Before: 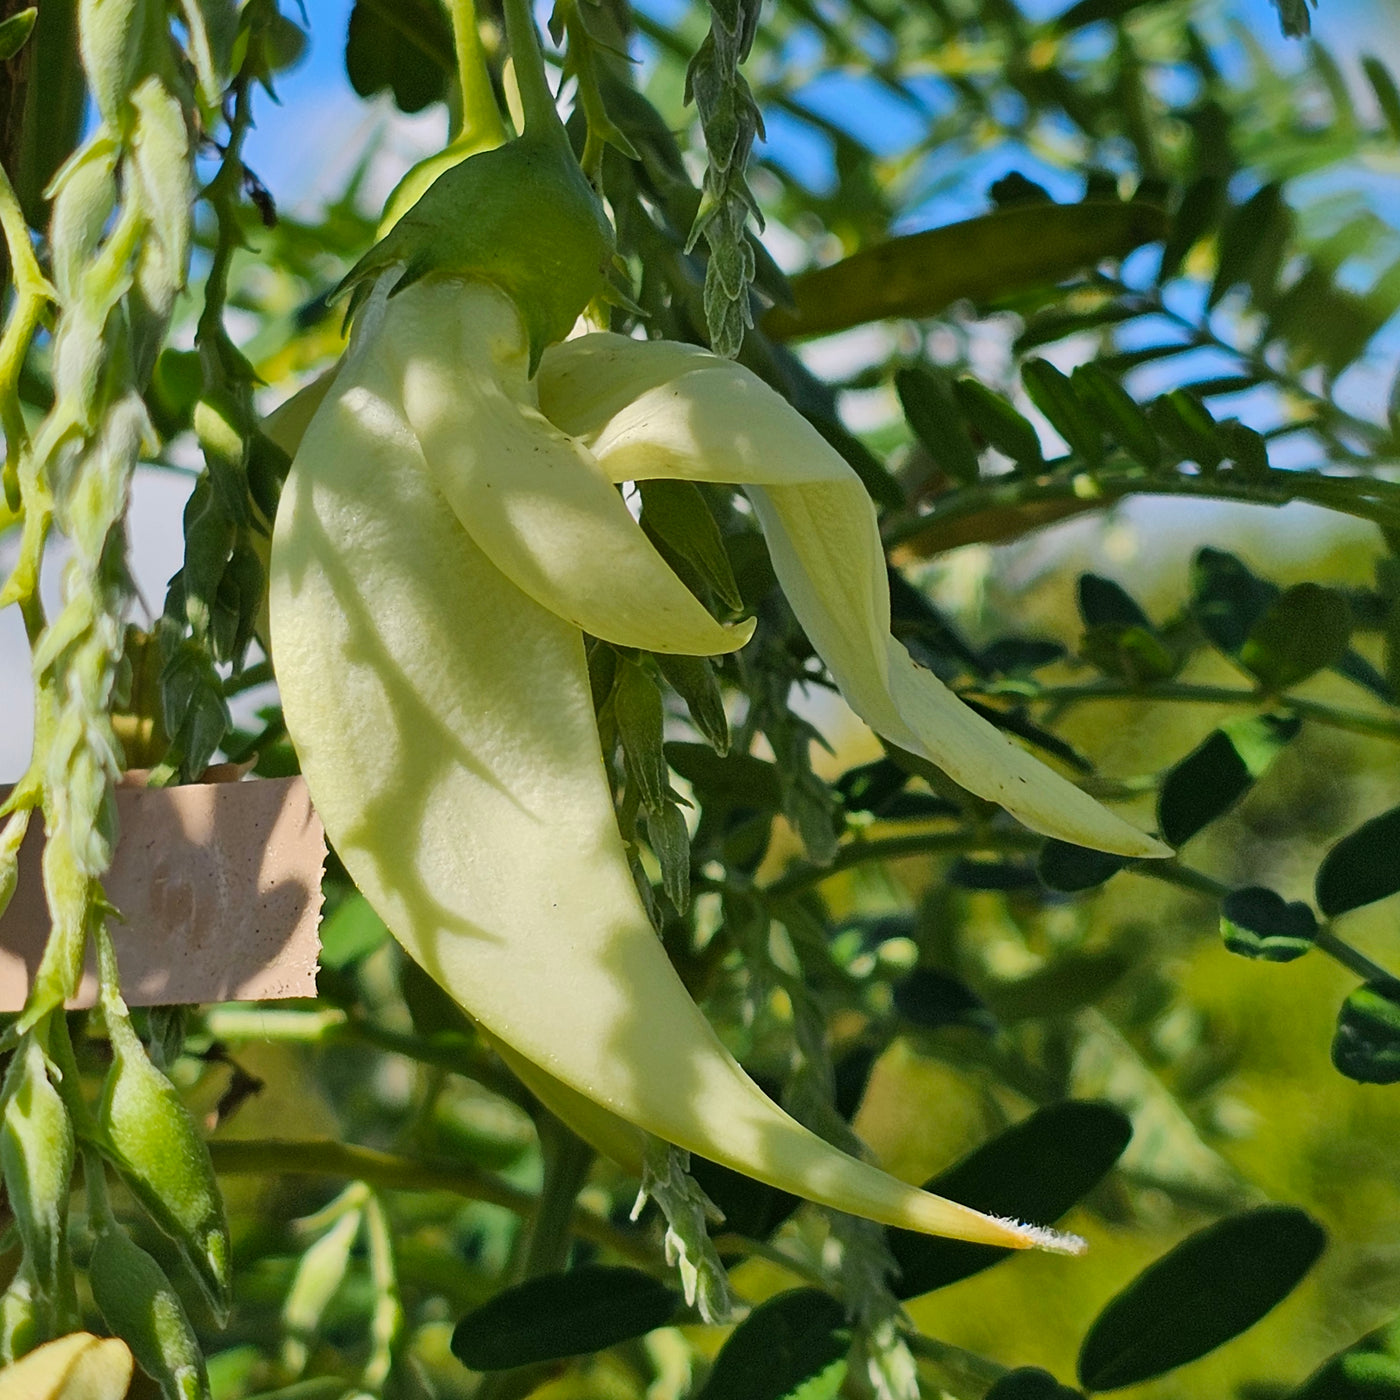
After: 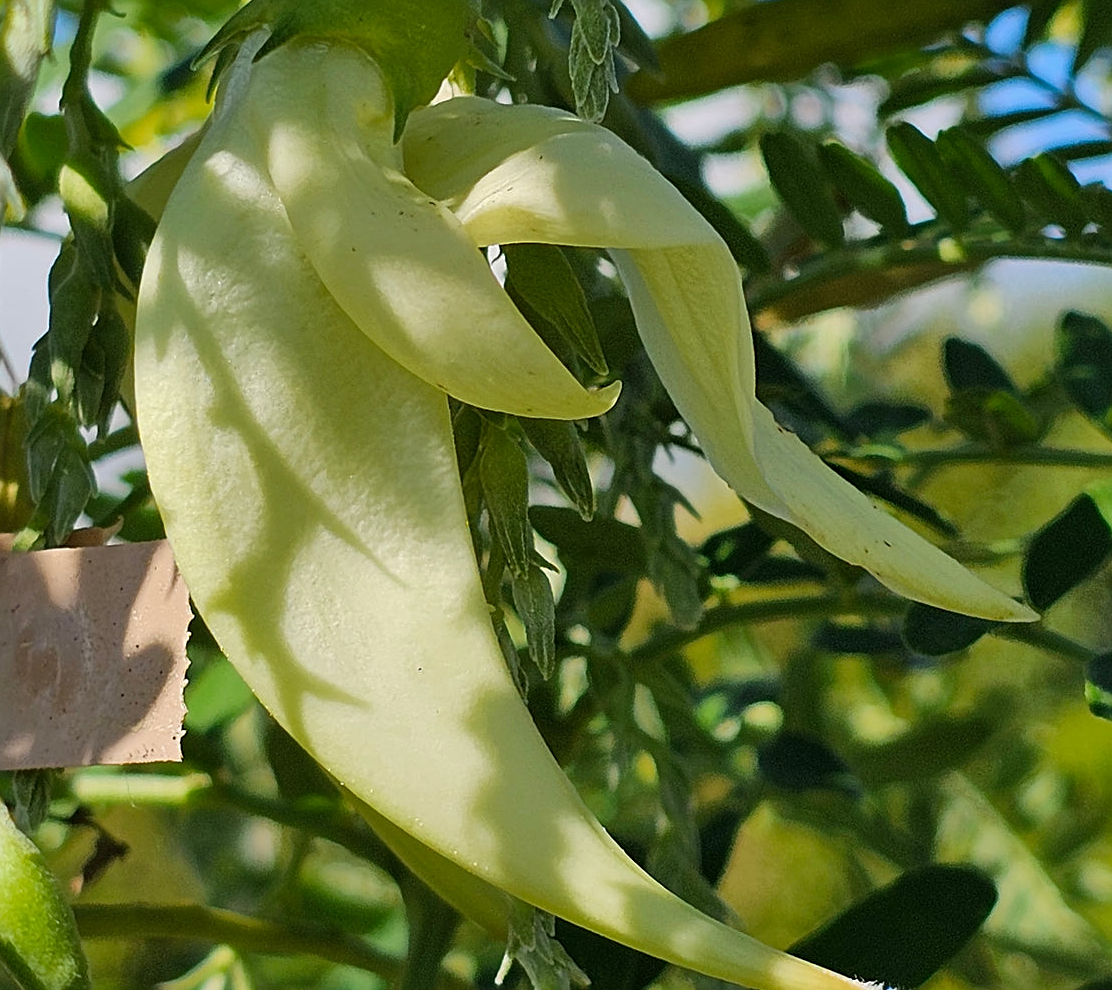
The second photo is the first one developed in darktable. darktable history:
sharpen: on, module defaults
crop: left 9.712%, top 16.928%, right 10.845%, bottom 12.332%
